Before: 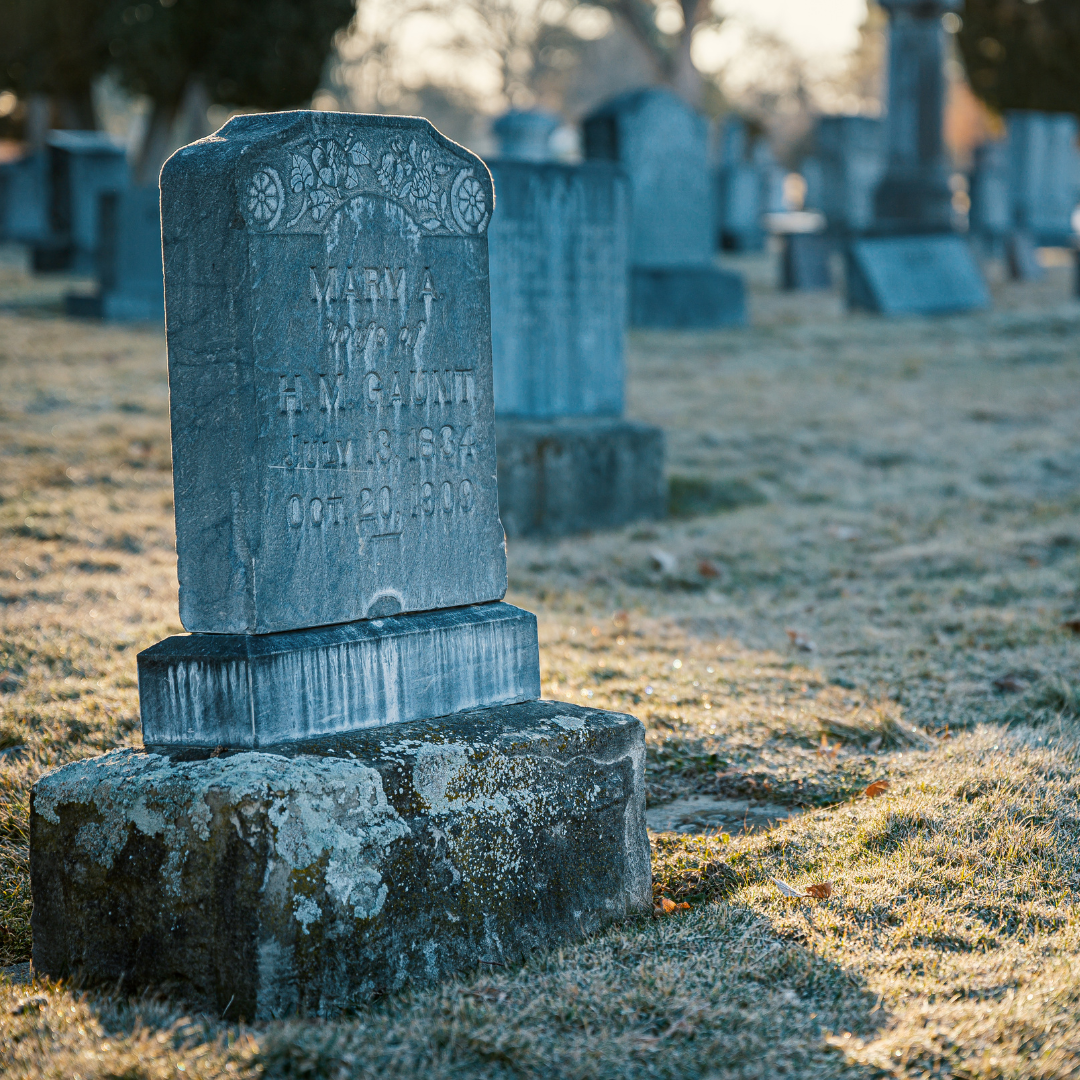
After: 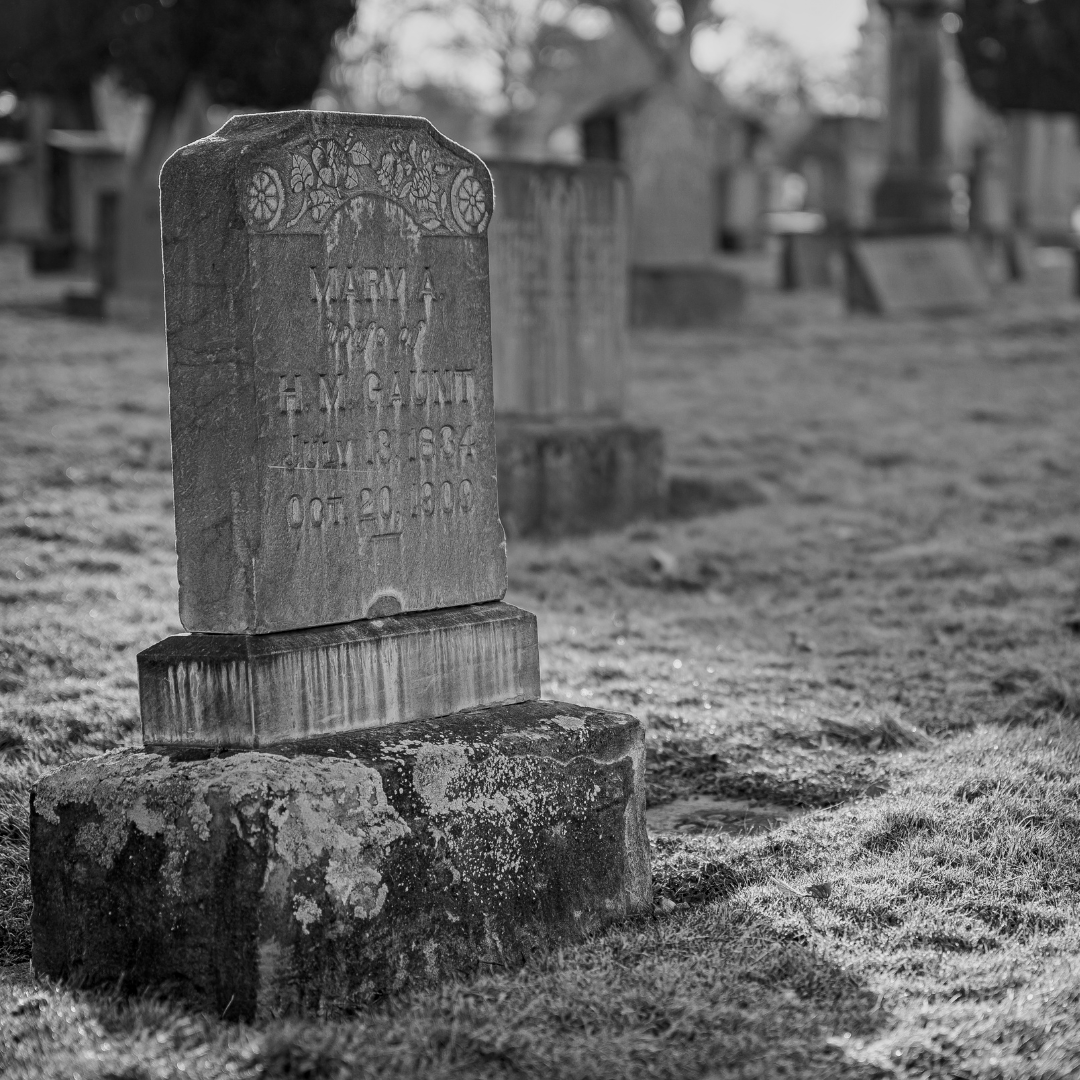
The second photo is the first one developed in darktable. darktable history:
contrast equalizer: y [[0.509, 0.517, 0.523, 0.523, 0.517, 0.509], [0.5 ×6], [0.5 ×6], [0 ×6], [0 ×6]]
white balance: red 0.766, blue 1.537
monochrome: a -74.22, b 78.2
